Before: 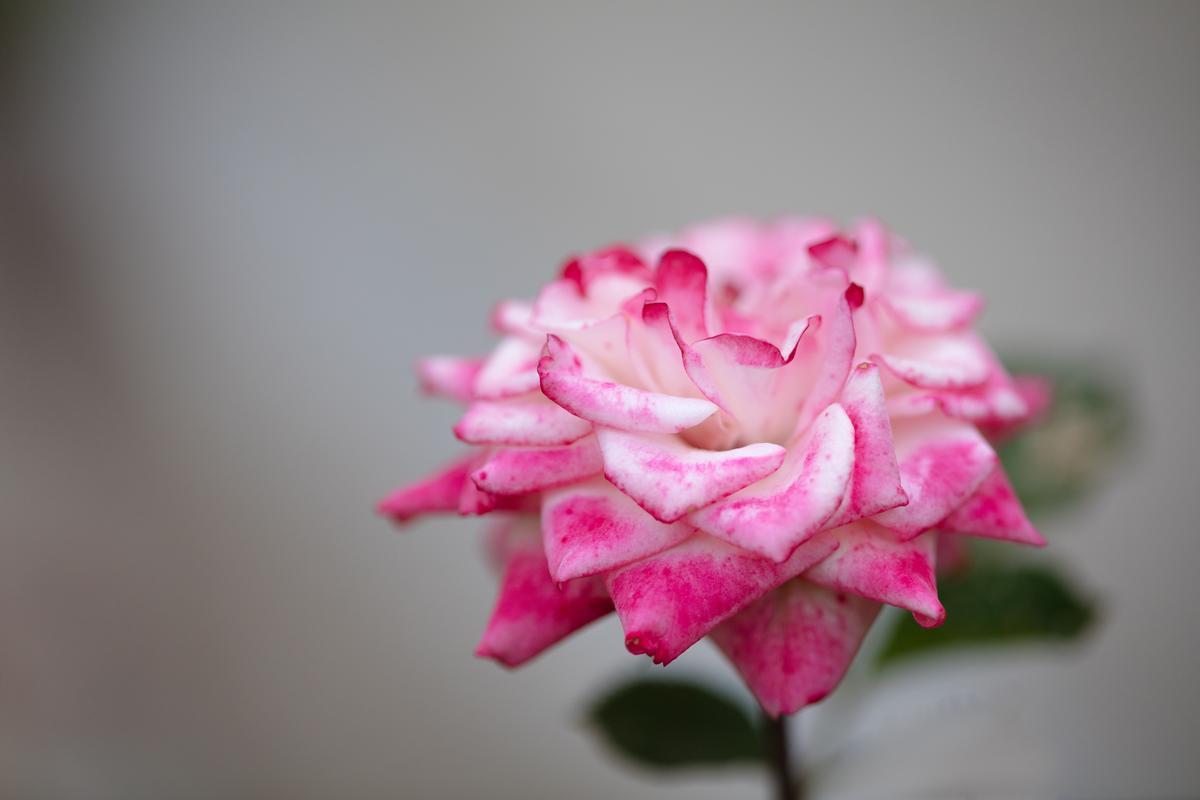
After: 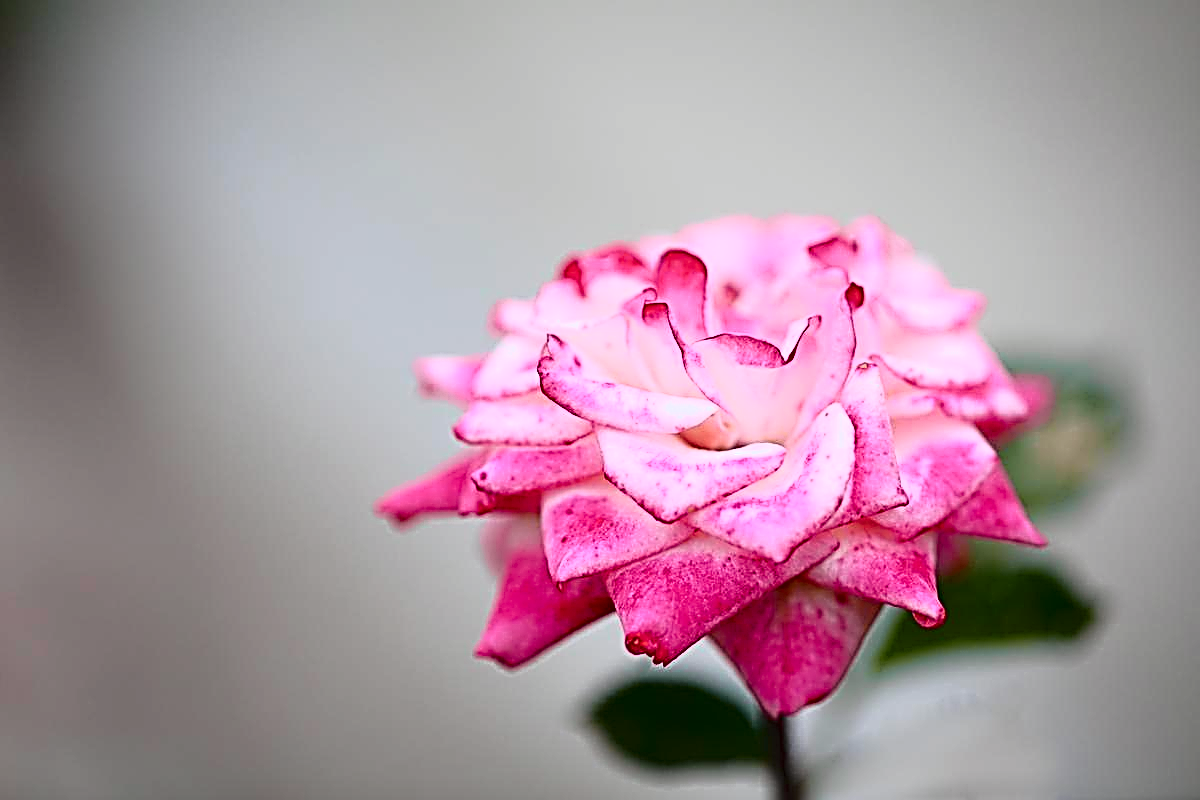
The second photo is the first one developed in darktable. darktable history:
sharpen: radius 3.158, amount 1.731
tone curve: curves: ch0 [(0, 0) (0.046, 0.031) (0.163, 0.114) (0.391, 0.432) (0.488, 0.561) (0.695, 0.839) (0.785, 0.904) (1, 0.965)]; ch1 [(0, 0) (0.248, 0.252) (0.427, 0.412) (0.482, 0.462) (0.499, 0.497) (0.518, 0.52) (0.535, 0.577) (0.585, 0.623) (0.679, 0.743) (0.788, 0.809) (1, 1)]; ch2 [(0, 0) (0.313, 0.262) (0.427, 0.417) (0.473, 0.47) (0.503, 0.503) (0.523, 0.515) (0.557, 0.596) (0.598, 0.646) (0.708, 0.771) (1, 1)], color space Lab, independent channels, preserve colors none
